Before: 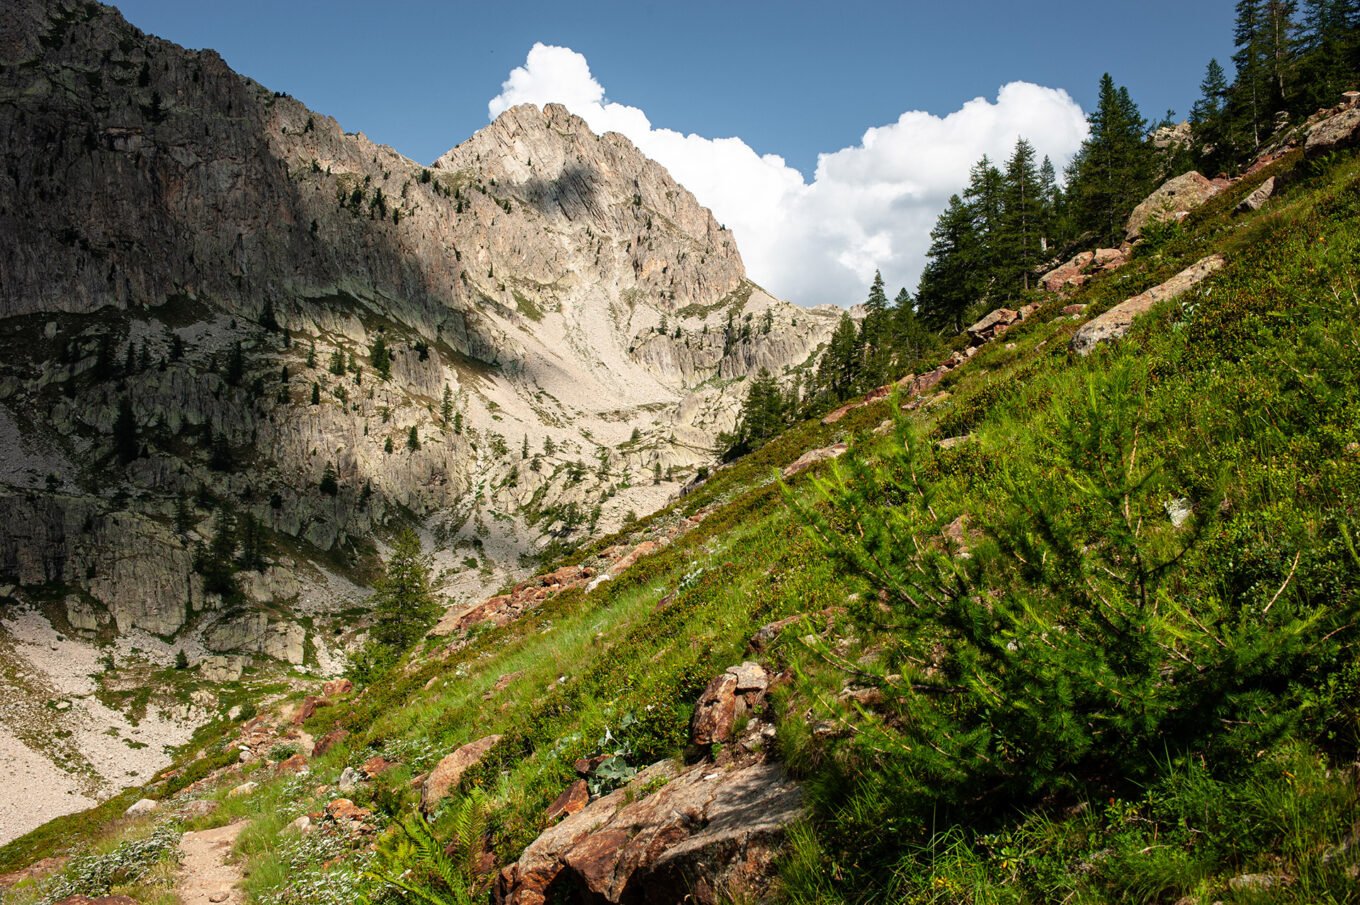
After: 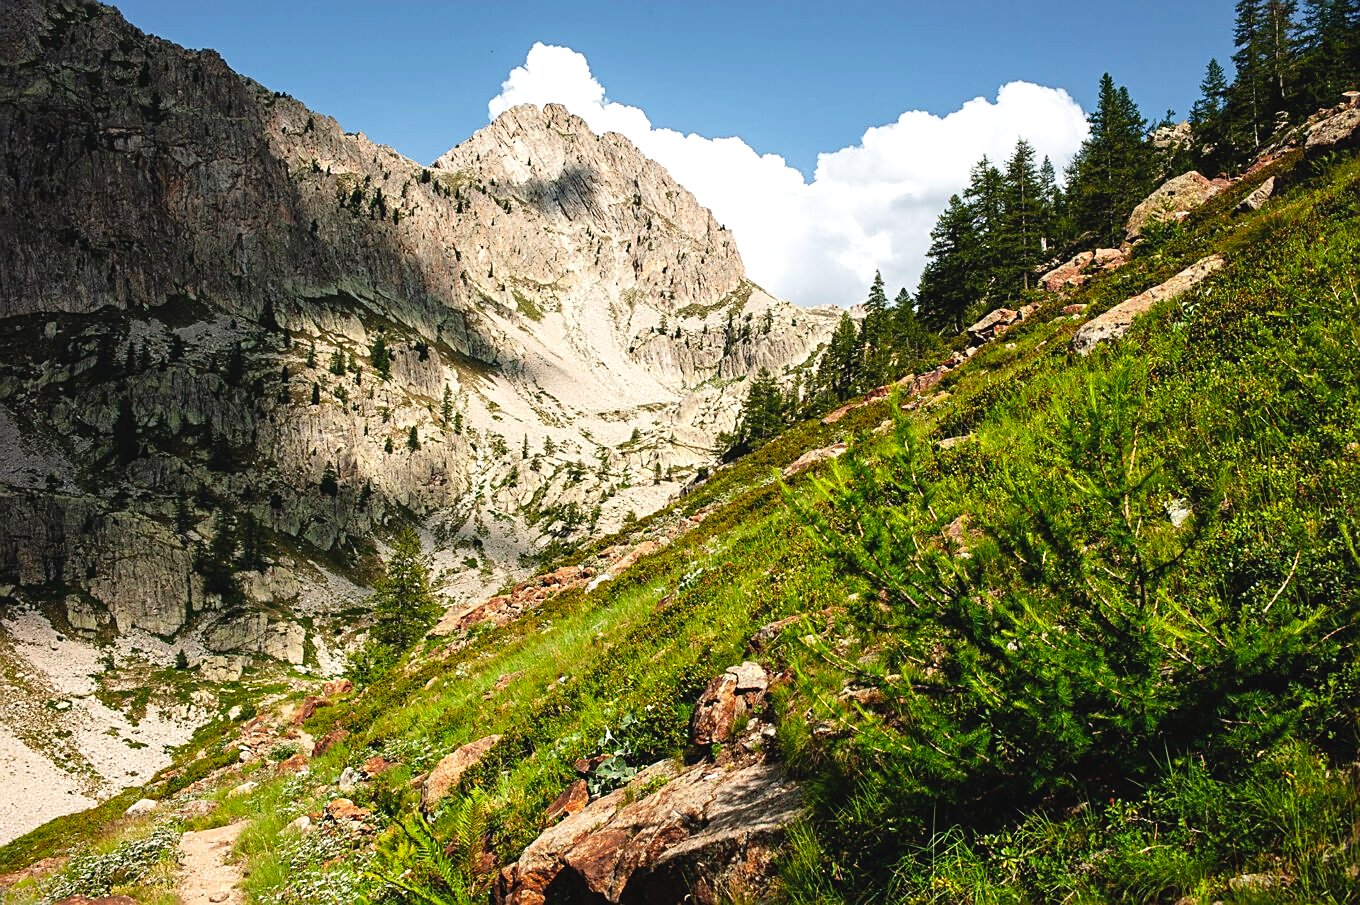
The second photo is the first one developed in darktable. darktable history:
sharpen: on, module defaults
tone curve: curves: ch0 [(0, 0.036) (0.119, 0.115) (0.466, 0.498) (0.715, 0.767) (0.817, 0.865) (1, 0.998)]; ch1 [(0, 0) (0.377, 0.416) (0.44, 0.461) (0.487, 0.49) (0.514, 0.517) (0.536, 0.577) (0.66, 0.724) (1, 1)]; ch2 [(0, 0) (0.38, 0.405) (0.463, 0.443) (0.492, 0.486) (0.526, 0.541) (0.578, 0.598) (0.653, 0.698) (1, 1)], preserve colors none
color balance rgb: perceptual saturation grading › global saturation 0.455%, global vibrance 20%
exposure: exposure 0.262 EV, compensate highlight preservation false
